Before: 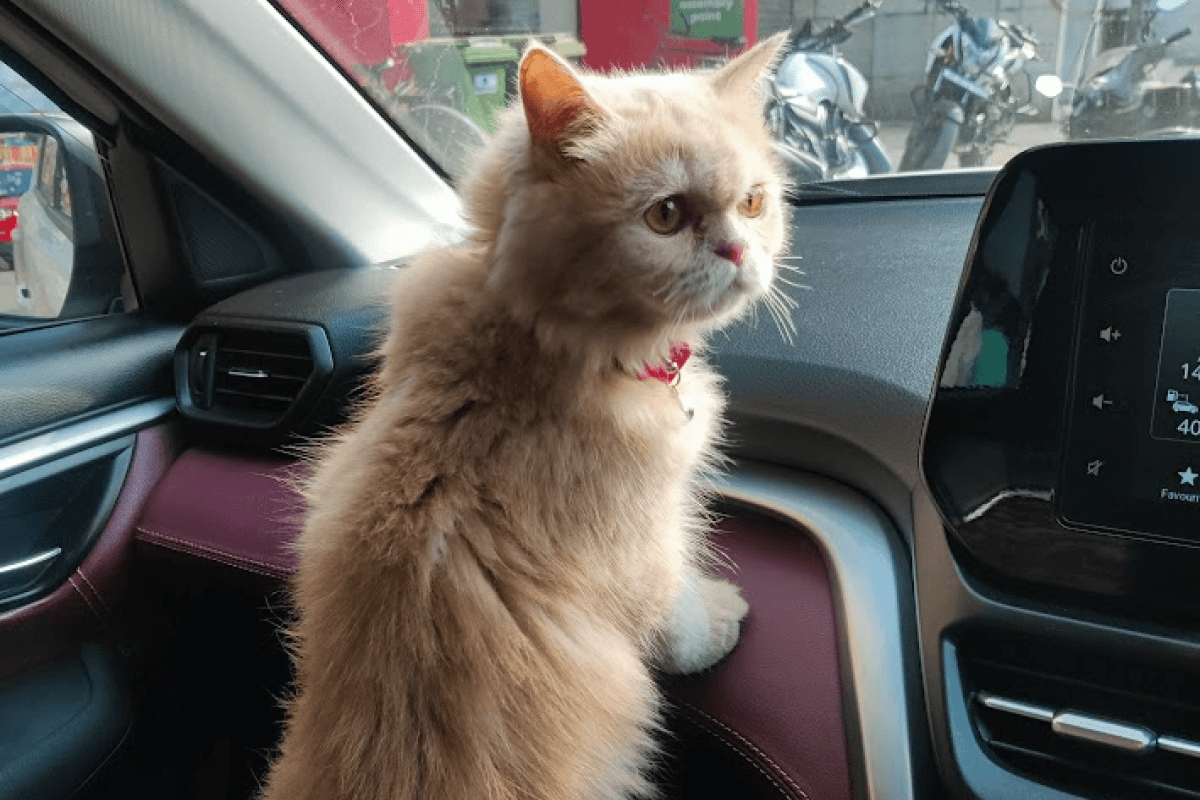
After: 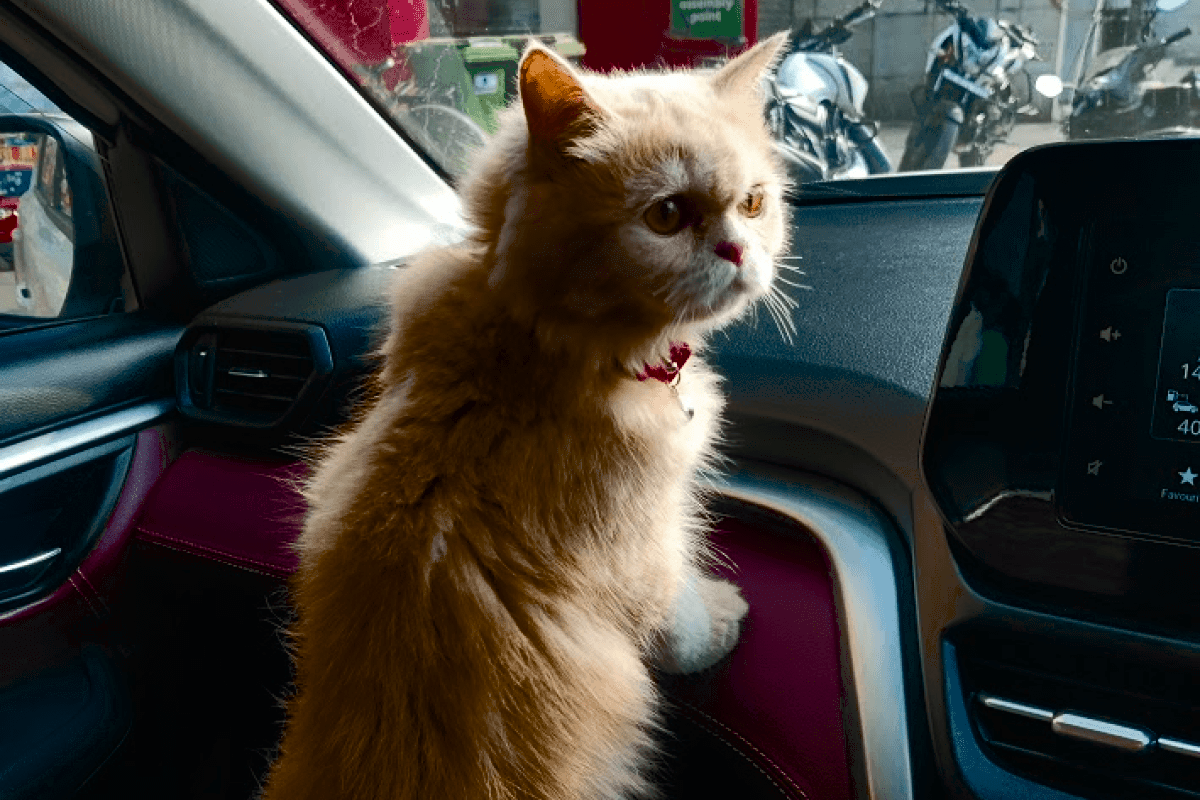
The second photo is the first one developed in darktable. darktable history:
color balance rgb: power › hue 329.12°, linear chroma grading › global chroma 14.656%, perceptual saturation grading › global saturation 20%, perceptual saturation grading › highlights -25.265%, perceptual saturation grading › shadows 49.506%, perceptual brilliance grading › highlights 1.617%, perceptual brilliance grading › mid-tones -49.402%, perceptual brilliance grading › shadows -49.995%, global vibrance 16.58%, saturation formula JzAzBz (2021)
